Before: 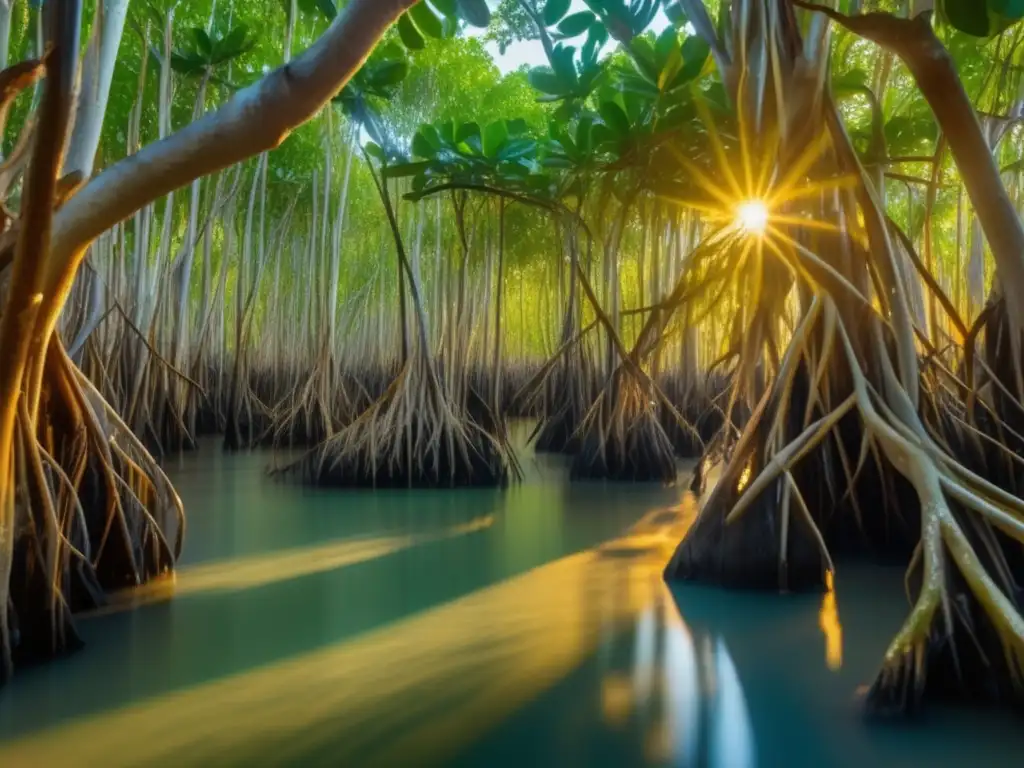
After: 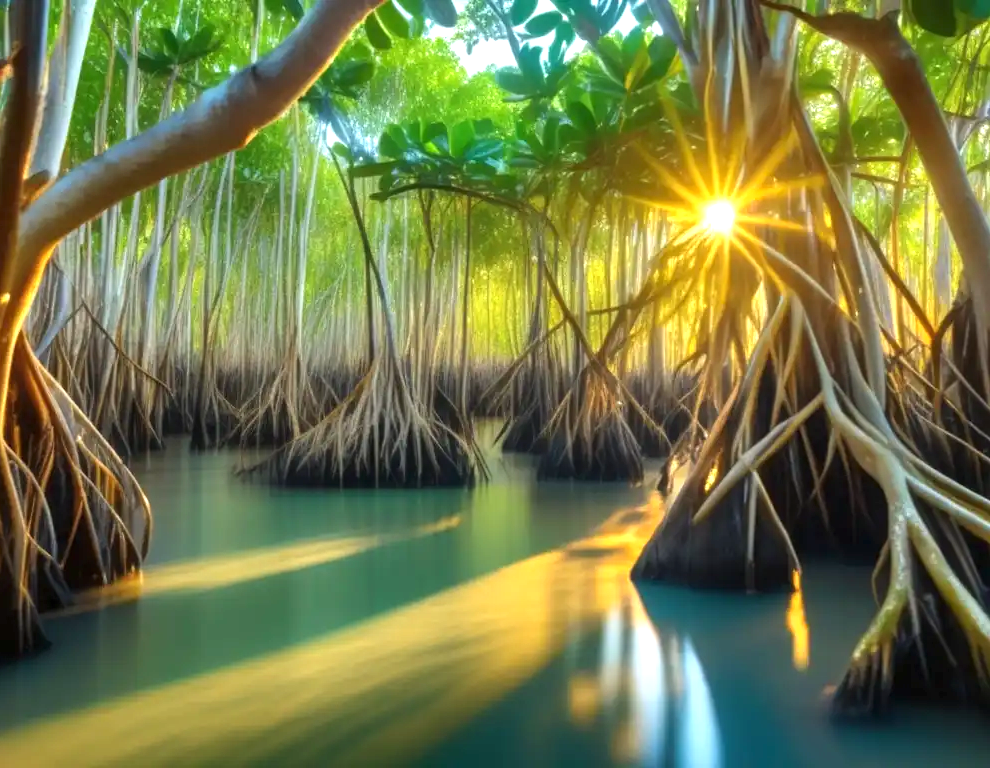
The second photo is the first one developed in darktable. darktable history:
crop and rotate: left 3.238%
exposure: black level correction 0, exposure 0.9 EV, compensate highlight preservation false
rgb levels: preserve colors max RGB
